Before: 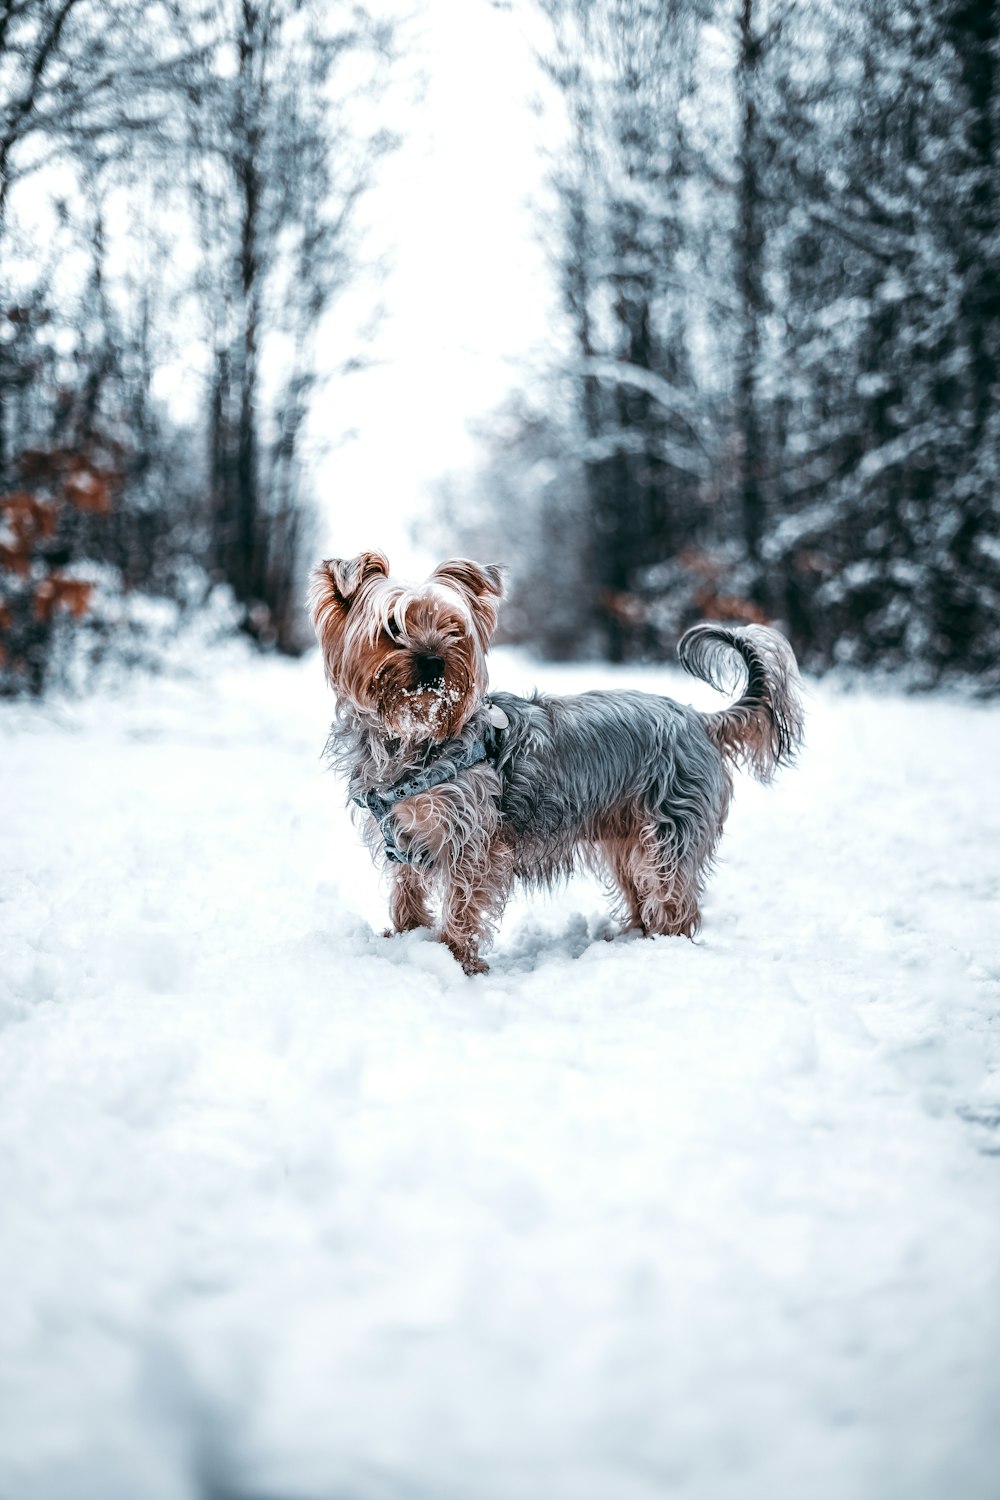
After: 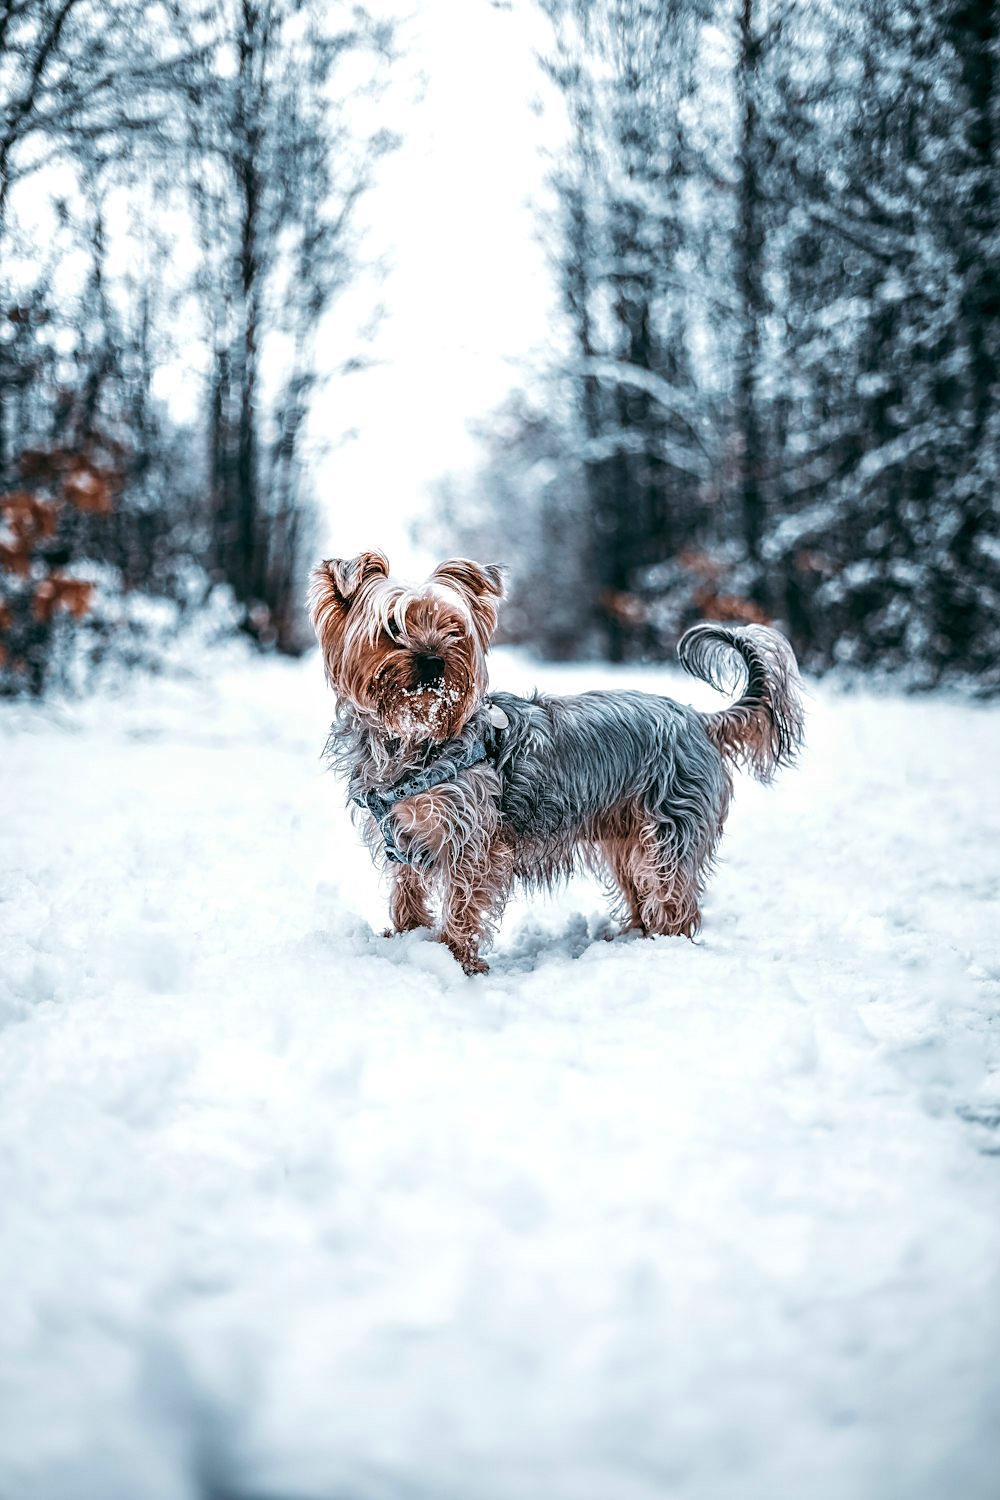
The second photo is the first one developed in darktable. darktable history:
sharpen: radius 1.822, amount 0.403, threshold 1.161
local contrast: on, module defaults
velvia: on, module defaults
